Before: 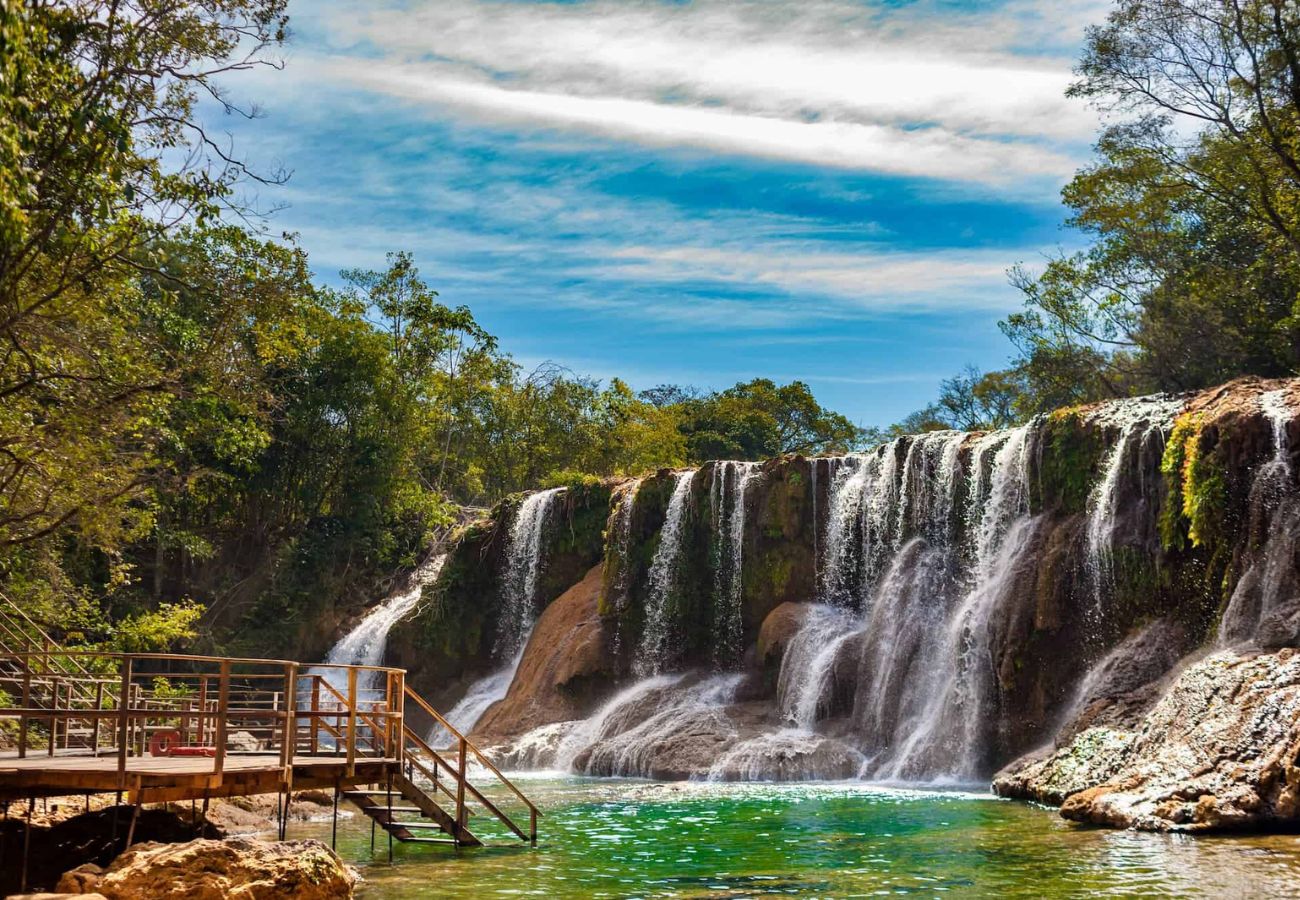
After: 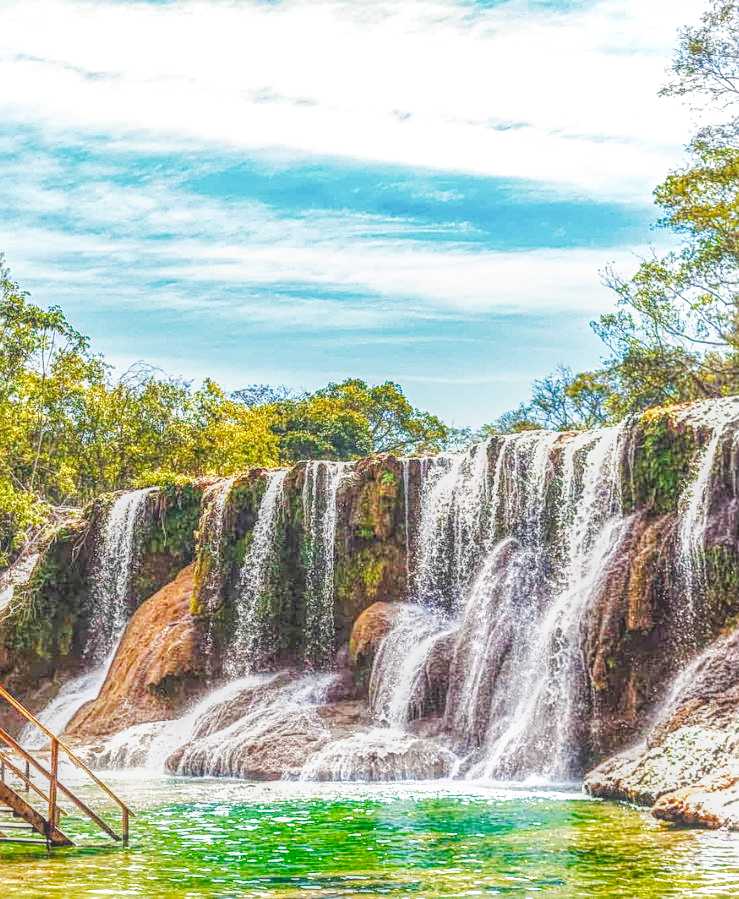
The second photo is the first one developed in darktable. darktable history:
tone curve: curves: ch0 [(0, 0) (0.003, 0.004) (0.011, 0.015) (0.025, 0.033) (0.044, 0.059) (0.069, 0.092) (0.1, 0.132) (0.136, 0.18) (0.177, 0.235) (0.224, 0.297) (0.277, 0.366) (0.335, 0.44) (0.399, 0.52) (0.468, 0.594) (0.543, 0.661) (0.623, 0.727) (0.709, 0.79) (0.801, 0.86) (0.898, 0.928) (1, 1)], preserve colors none
sharpen: on, module defaults
crop: left 31.435%, top 0.002%, right 11.655%
base curve: curves: ch0 [(0, 0) (0.007, 0.004) (0.027, 0.03) (0.046, 0.07) (0.207, 0.54) (0.442, 0.872) (0.673, 0.972) (1, 1)], preserve colors none
local contrast: highlights 20%, shadows 26%, detail 199%, midtone range 0.2
haze removal: strength -0.049, compatibility mode true, adaptive false
